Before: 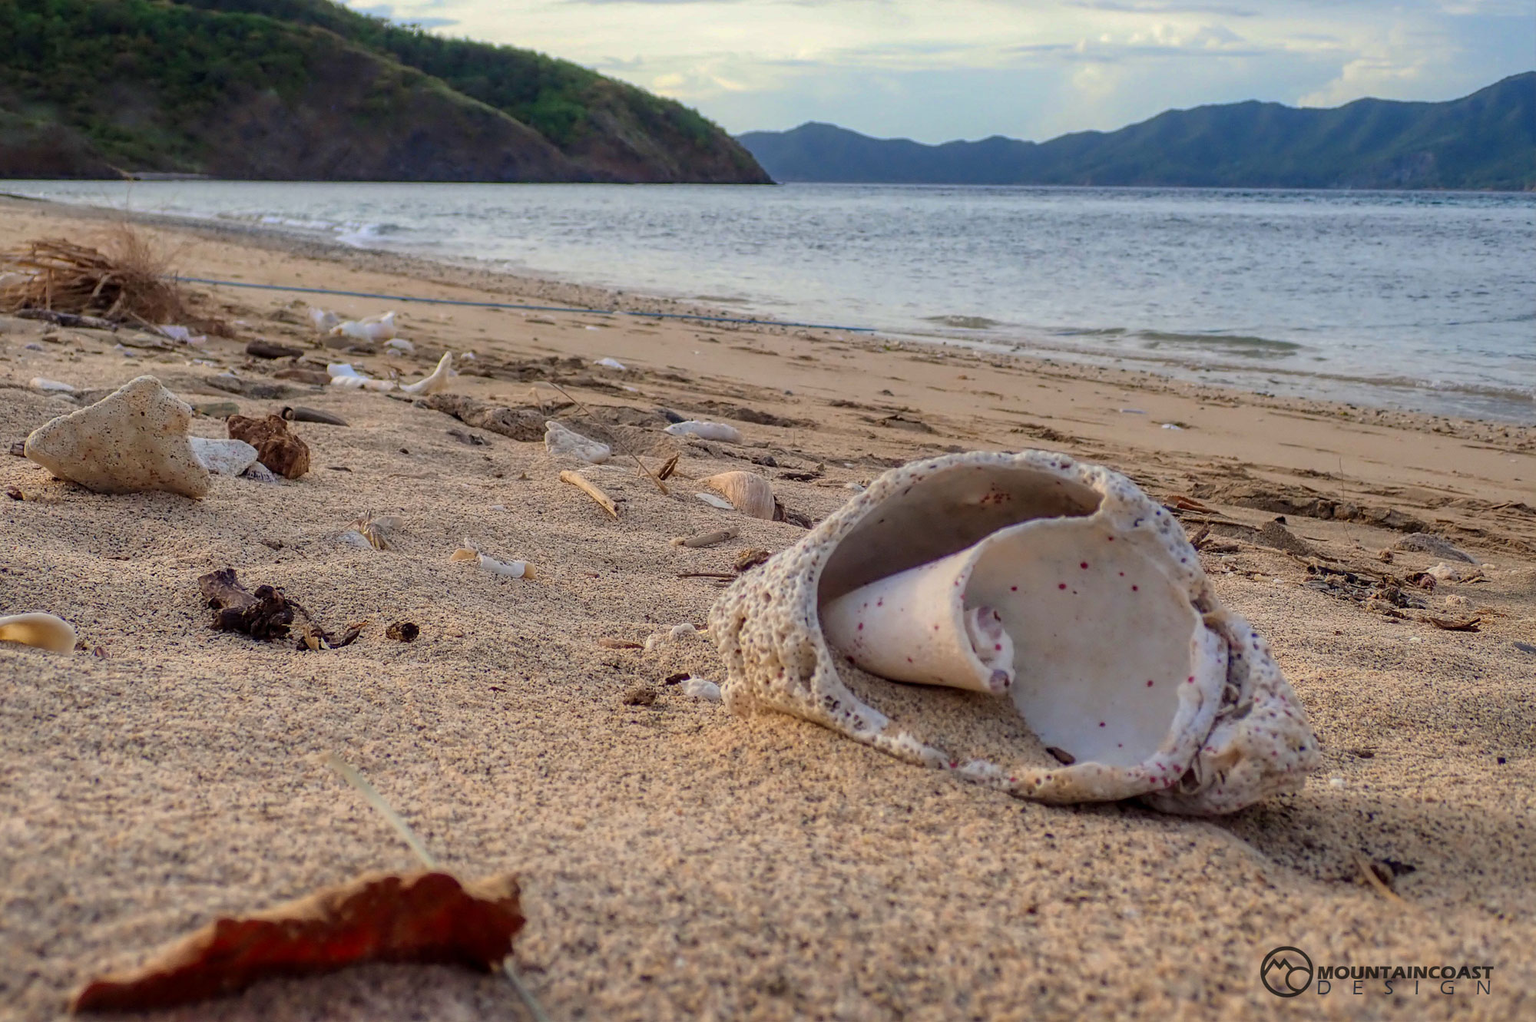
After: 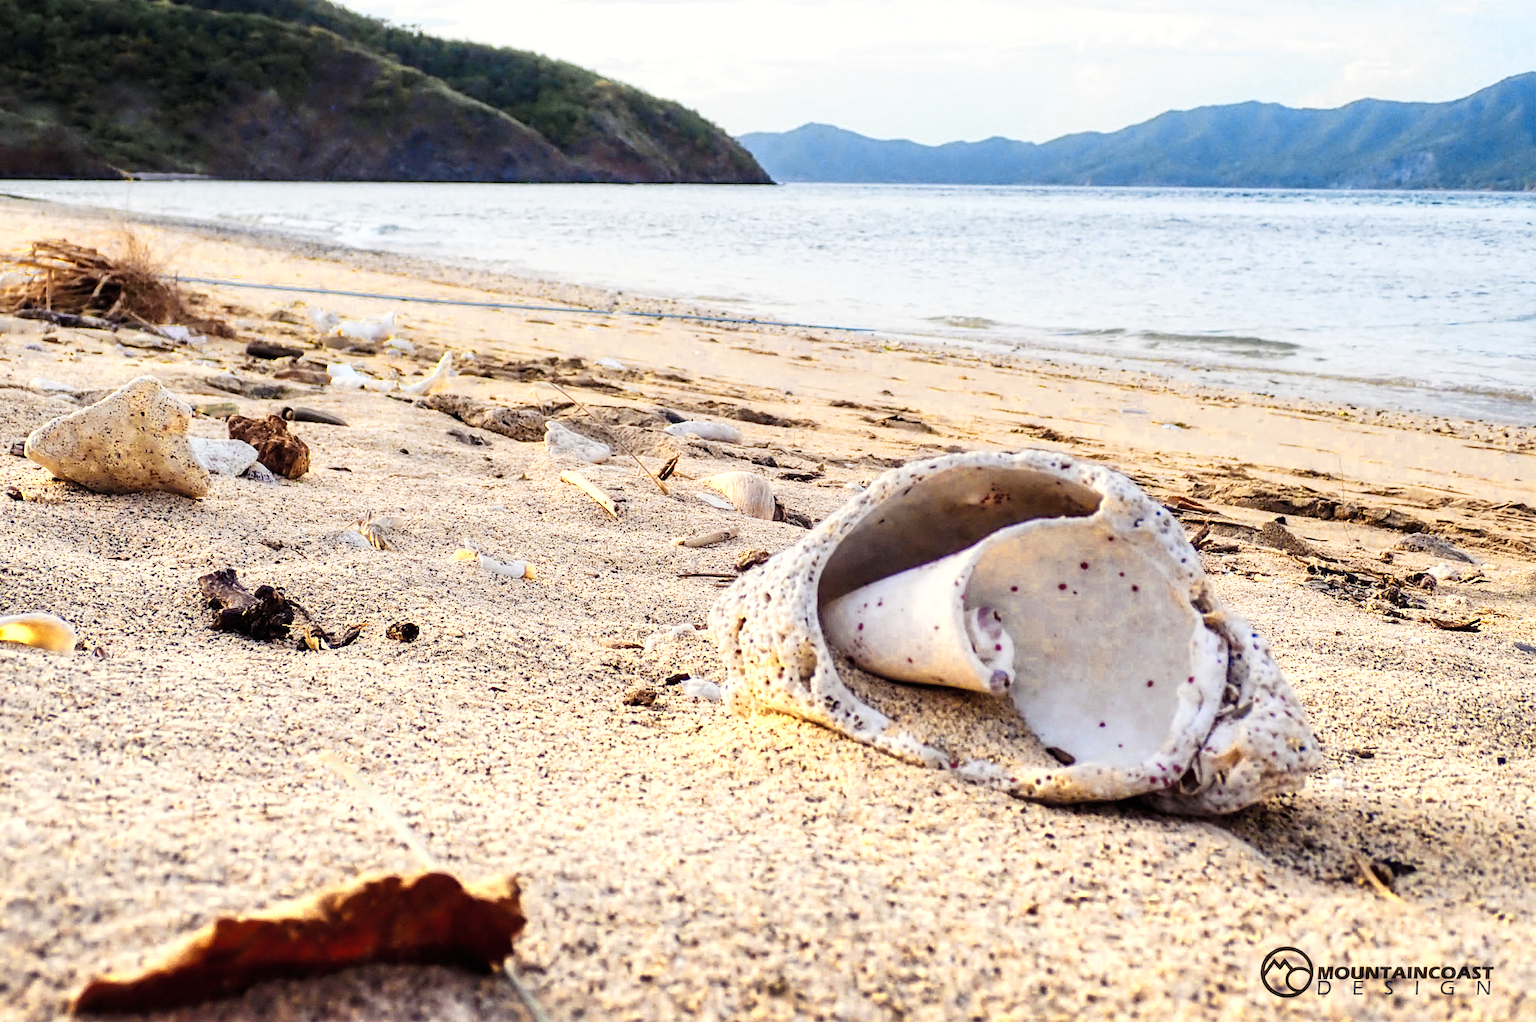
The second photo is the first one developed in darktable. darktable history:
base curve: curves: ch0 [(0, 0) (0.007, 0.004) (0.027, 0.03) (0.046, 0.07) (0.207, 0.54) (0.442, 0.872) (0.673, 0.972) (1, 1)], preserve colors none
color zones: curves: ch0 [(0.004, 0.306) (0.107, 0.448) (0.252, 0.656) (0.41, 0.398) (0.595, 0.515) (0.768, 0.628)]; ch1 [(0.07, 0.323) (0.151, 0.452) (0.252, 0.608) (0.346, 0.221) (0.463, 0.189) (0.61, 0.368) (0.735, 0.395) (0.921, 0.412)]; ch2 [(0, 0.476) (0.132, 0.512) (0.243, 0.512) (0.397, 0.48) (0.522, 0.376) (0.634, 0.536) (0.761, 0.46)]
